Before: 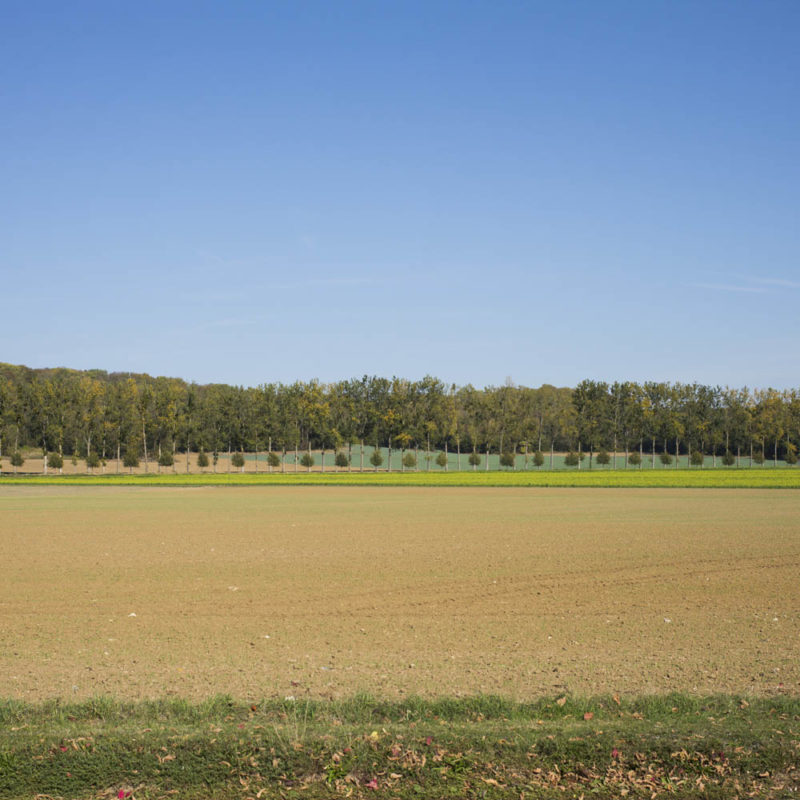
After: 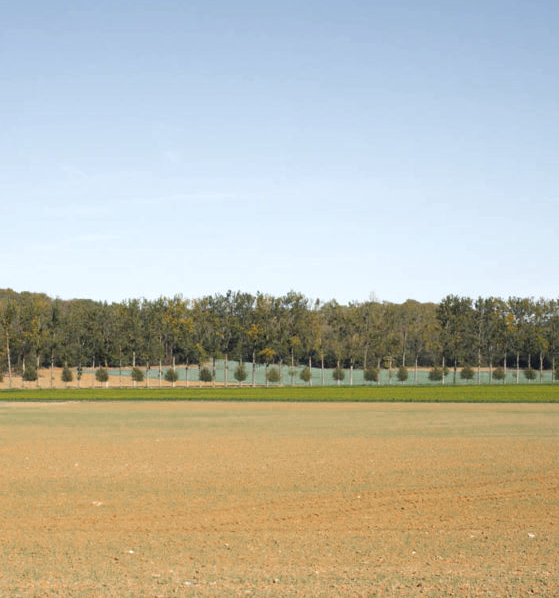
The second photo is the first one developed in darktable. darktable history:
crop and rotate: left 17.046%, top 10.659%, right 12.989%, bottom 14.553%
color zones: curves: ch0 [(0, 0.48) (0.209, 0.398) (0.305, 0.332) (0.429, 0.493) (0.571, 0.5) (0.714, 0.5) (0.857, 0.5) (1, 0.48)]; ch1 [(0, 0.736) (0.143, 0.625) (0.225, 0.371) (0.429, 0.256) (0.571, 0.241) (0.714, 0.213) (0.857, 0.48) (1, 0.736)]; ch2 [(0, 0.448) (0.143, 0.498) (0.286, 0.5) (0.429, 0.5) (0.571, 0.5) (0.714, 0.5) (0.857, 0.5) (1, 0.448)]
exposure: black level correction 0, exposure 0.7 EV, compensate exposure bias true, compensate highlight preservation false
